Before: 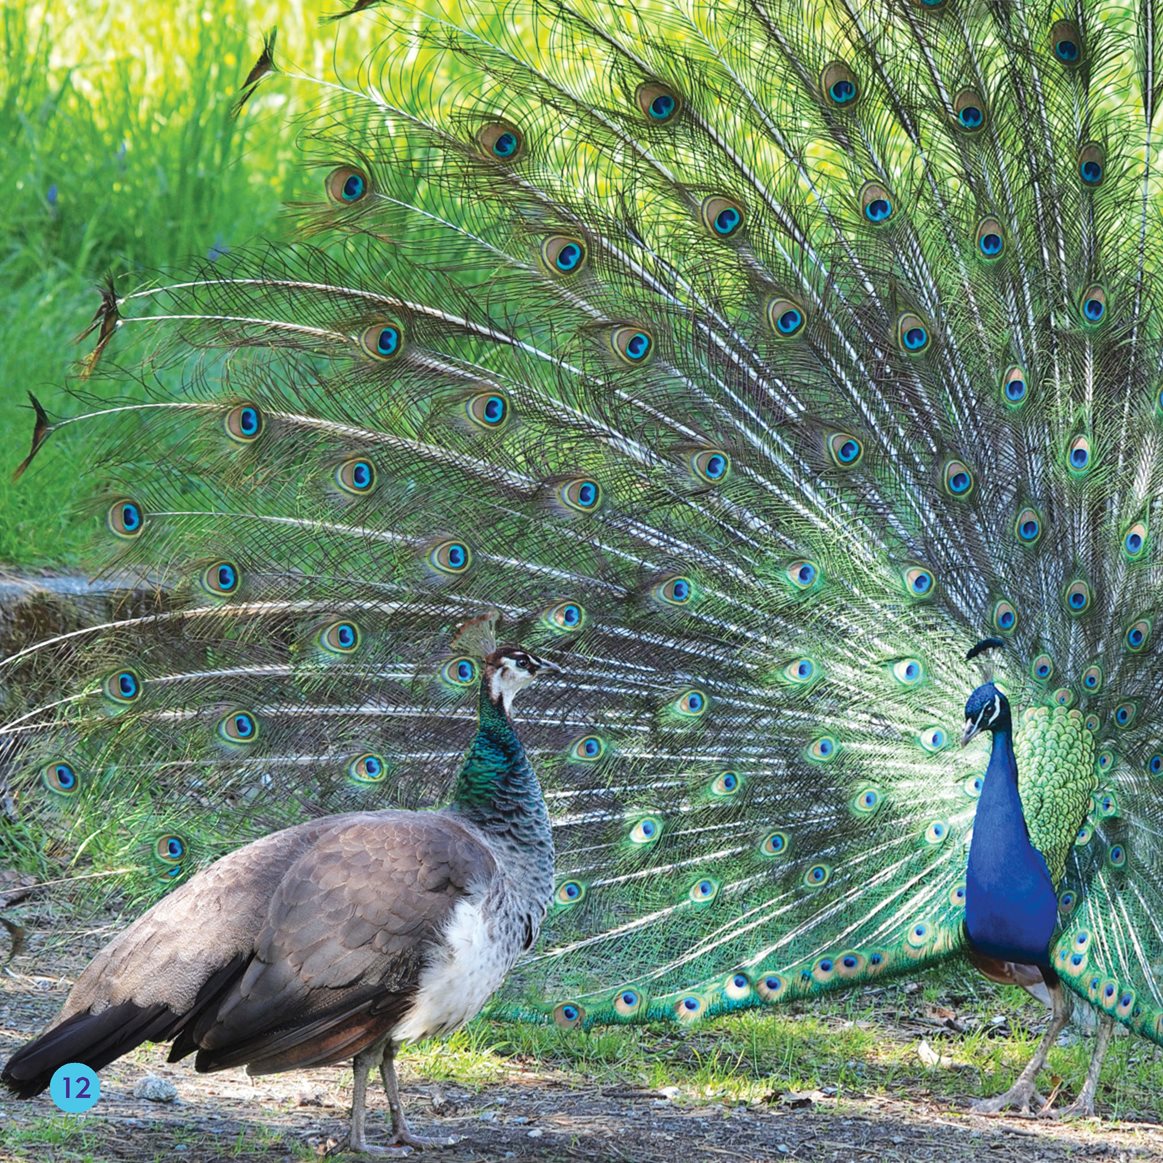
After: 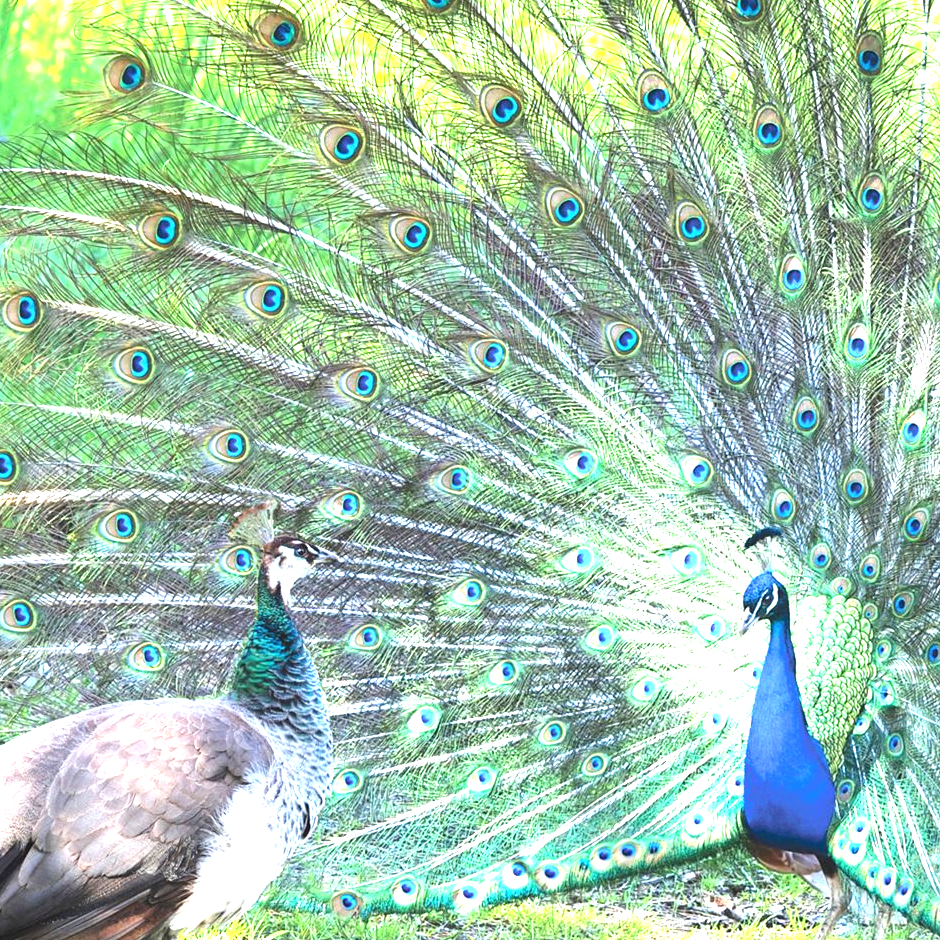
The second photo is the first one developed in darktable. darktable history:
exposure: black level correction 0, exposure 1.6 EV, compensate exposure bias true, compensate highlight preservation false
crop: left 19.159%, top 9.58%, bottom 9.58%
